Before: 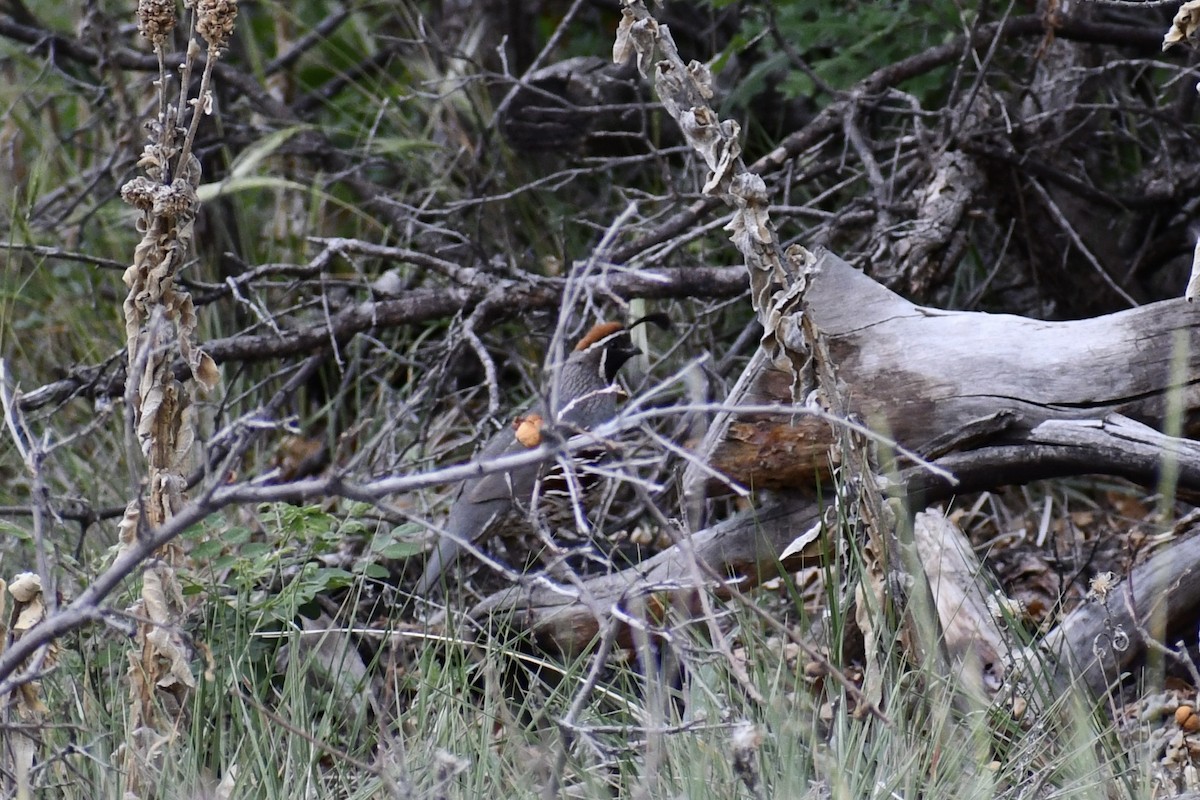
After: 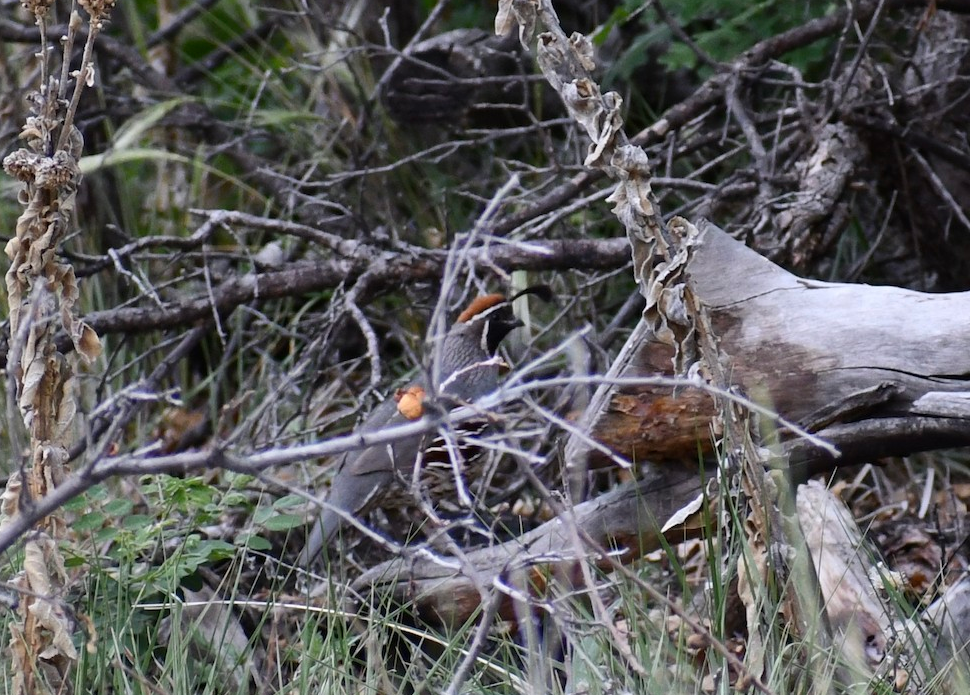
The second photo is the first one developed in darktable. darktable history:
crop: left 9.916%, top 3.56%, right 9.227%, bottom 9.546%
